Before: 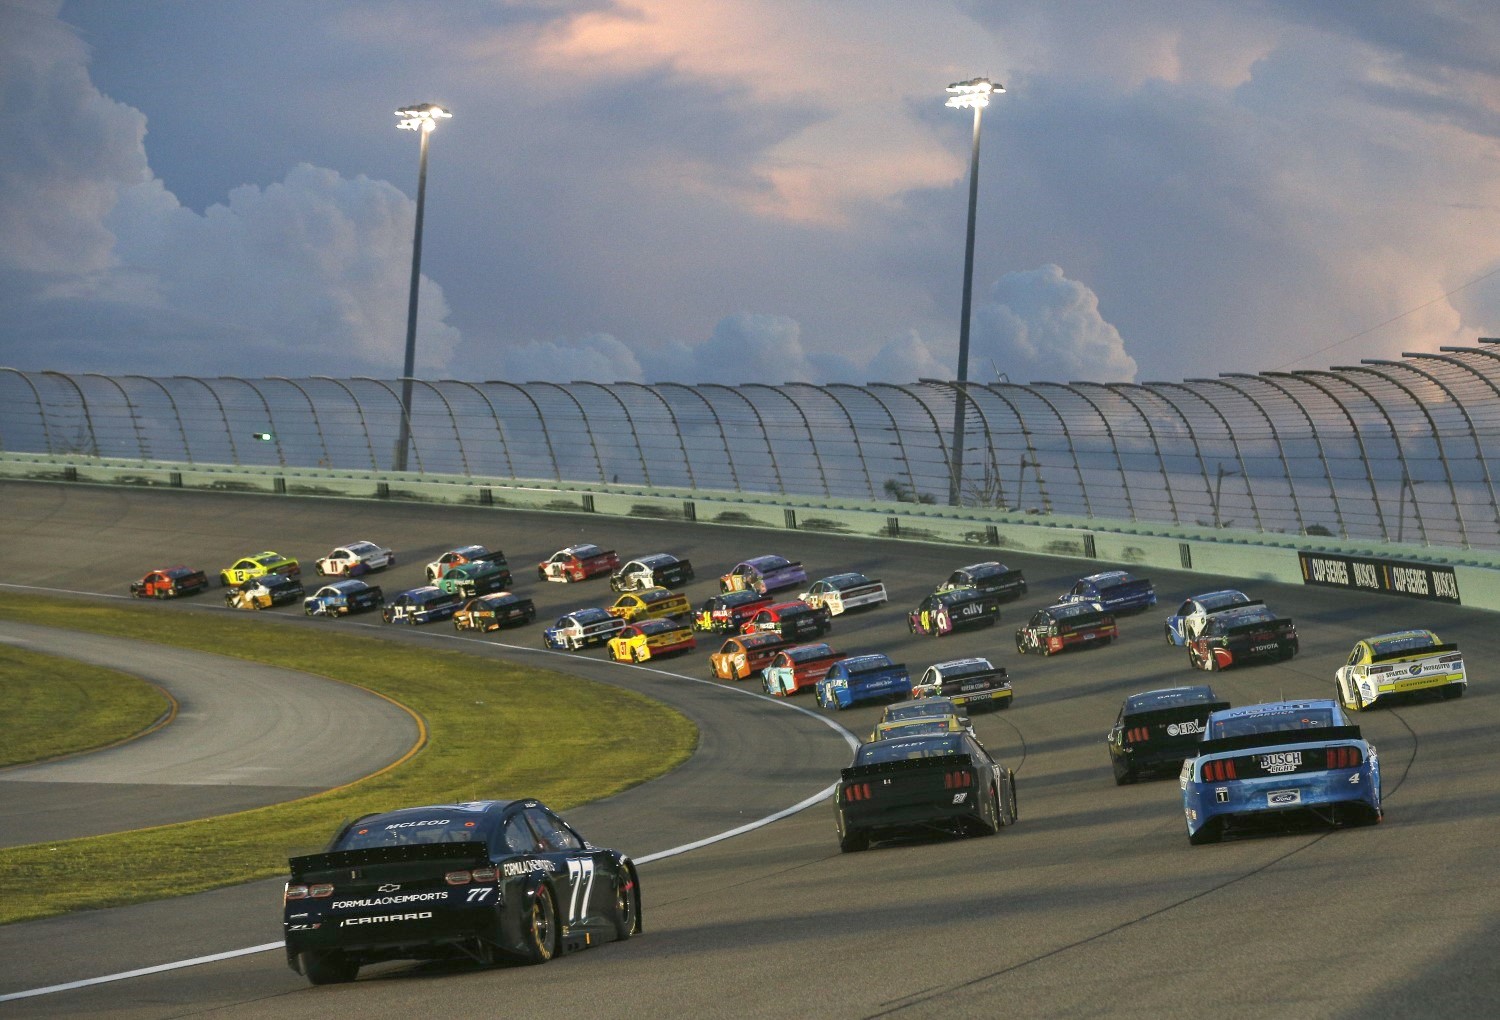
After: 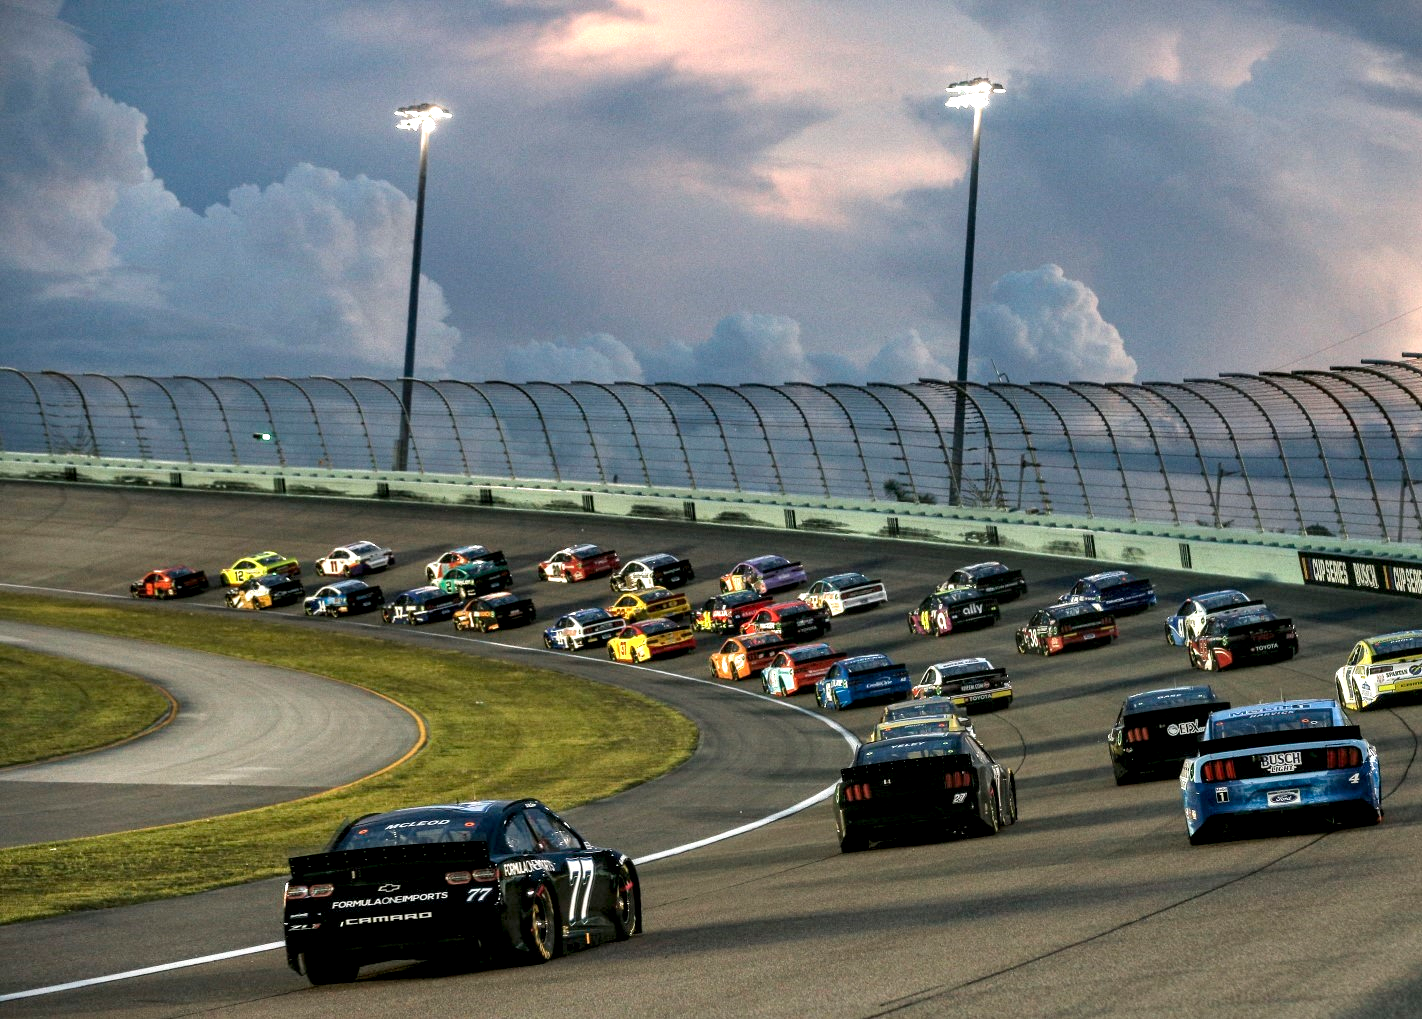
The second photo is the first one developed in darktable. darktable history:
crop and rotate: right 5.167%
local contrast: highlights 80%, shadows 57%, detail 175%, midtone range 0.602
